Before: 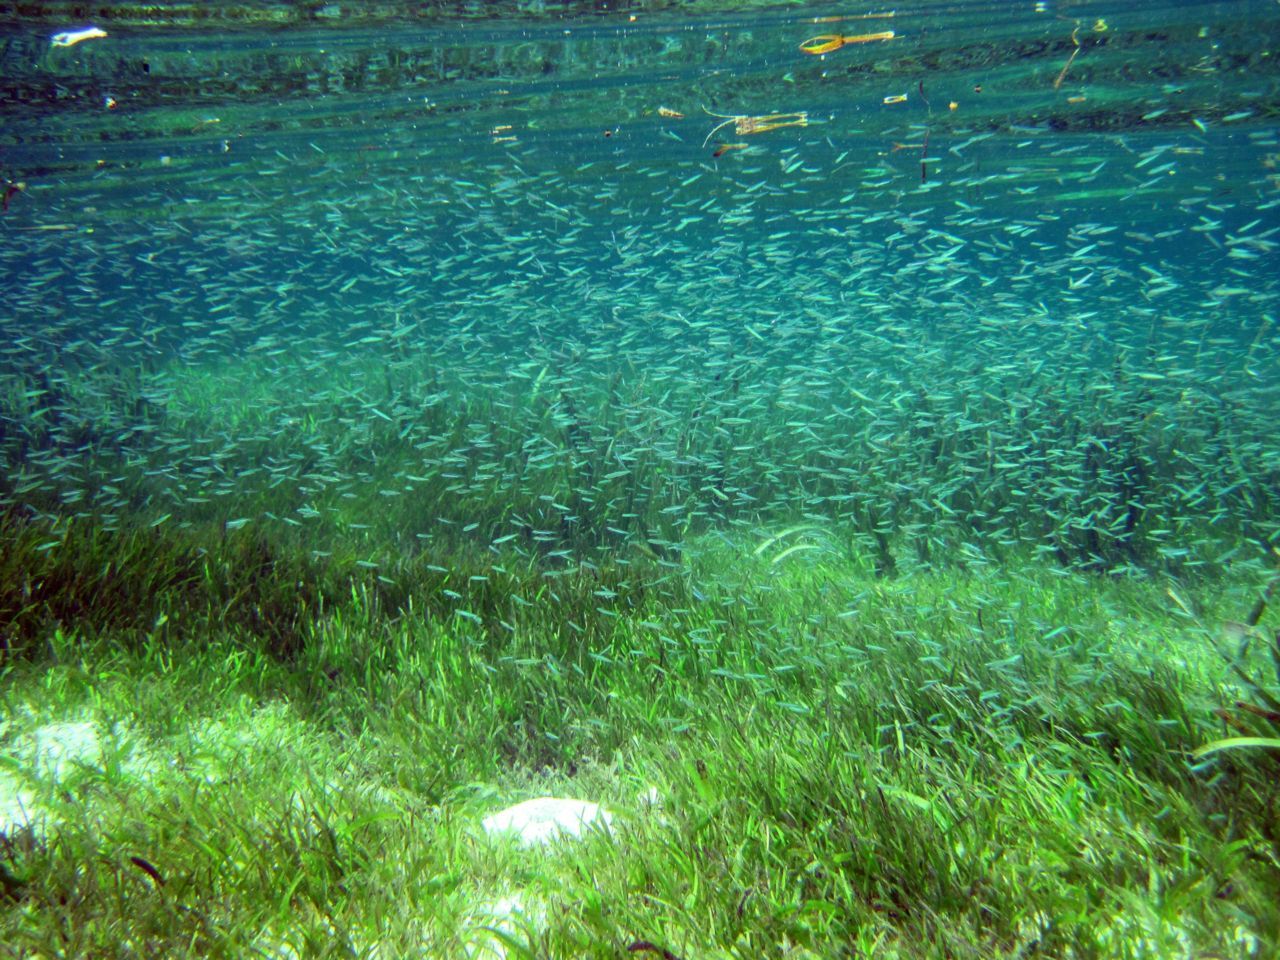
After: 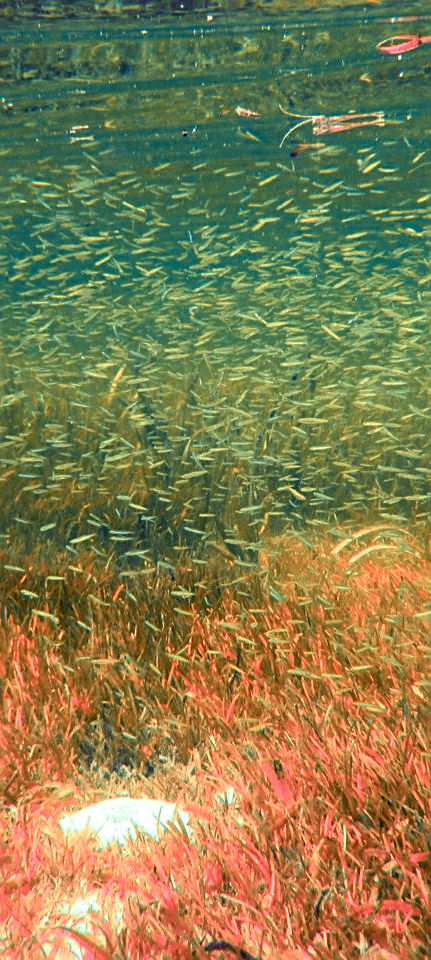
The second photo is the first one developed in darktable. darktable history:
crop: left 33.11%, right 33.156%
sharpen: on, module defaults
color zones: curves: ch2 [(0, 0.488) (0.143, 0.417) (0.286, 0.212) (0.429, 0.179) (0.571, 0.154) (0.714, 0.415) (0.857, 0.495) (1, 0.488)]
